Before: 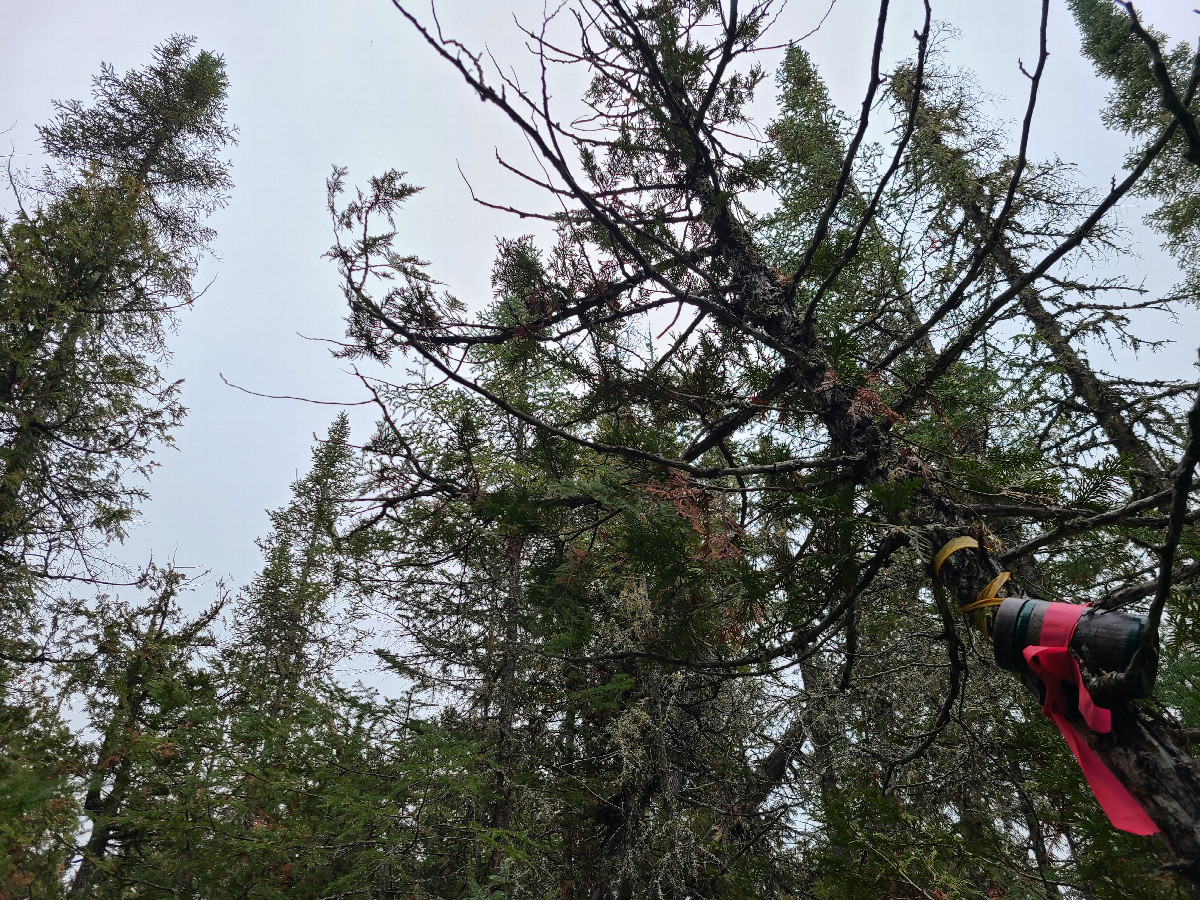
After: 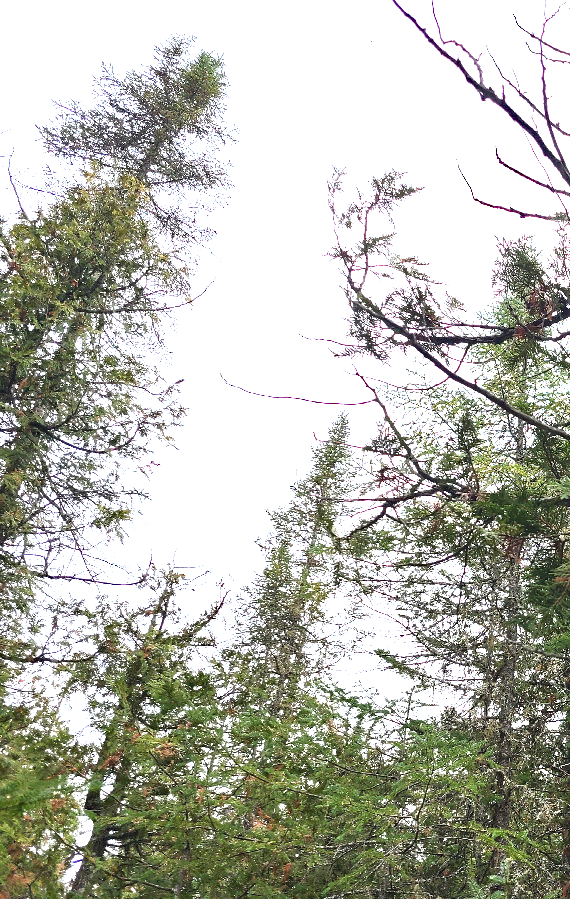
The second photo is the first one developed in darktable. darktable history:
crop and rotate: left 0.016%, top 0%, right 52.43%
haze removal: strength 0.284, distance 0.256, compatibility mode true, adaptive false
exposure: black level correction 0, exposure 1.999 EV, compensate highlight preservation false
